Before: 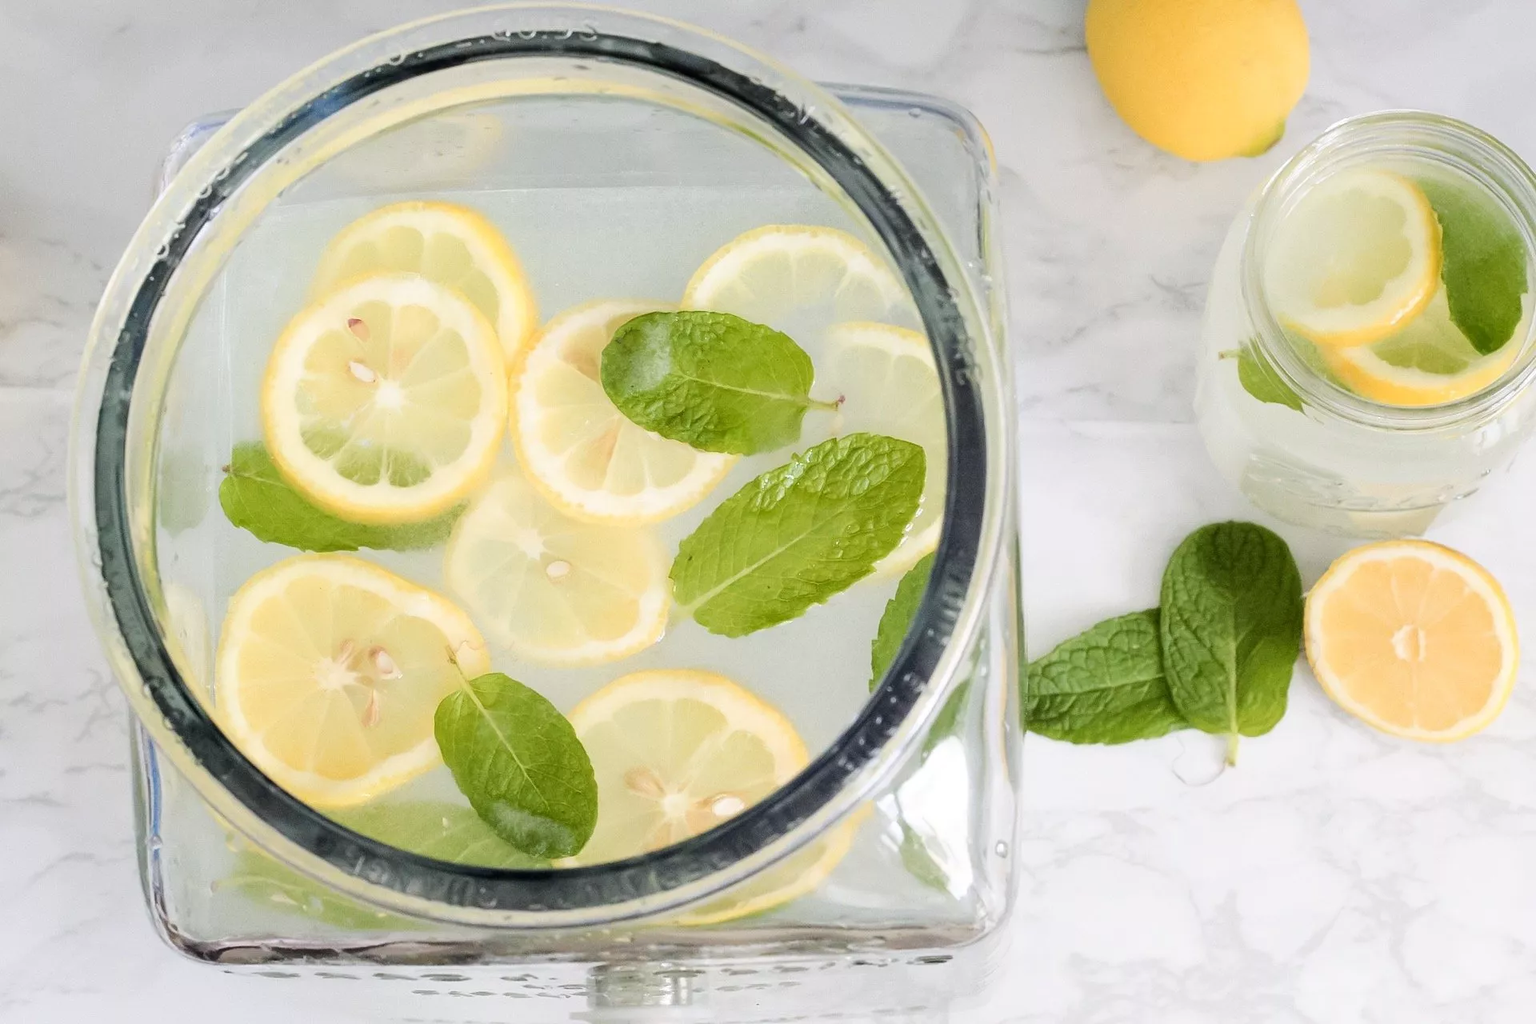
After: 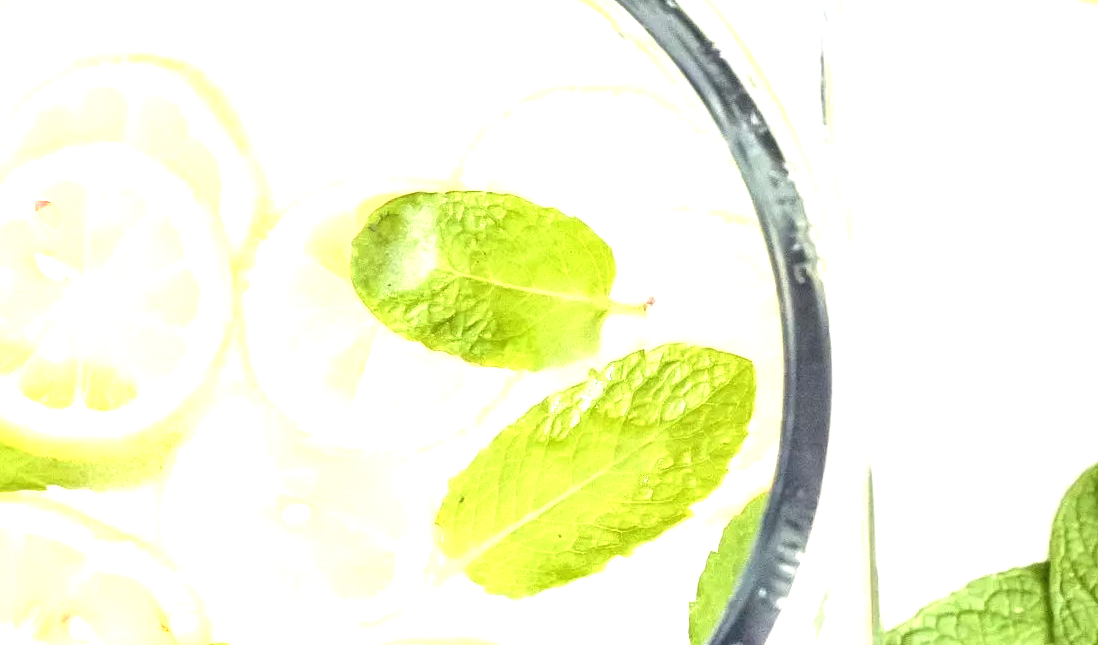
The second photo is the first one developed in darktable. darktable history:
crop: left 20.932%, top 15.471%, right 21.848%, bottom 34.081%
exposure: black level correction 0, exposure 1.379 EV, compensate exposure bias true, compensate highlight preservation false
